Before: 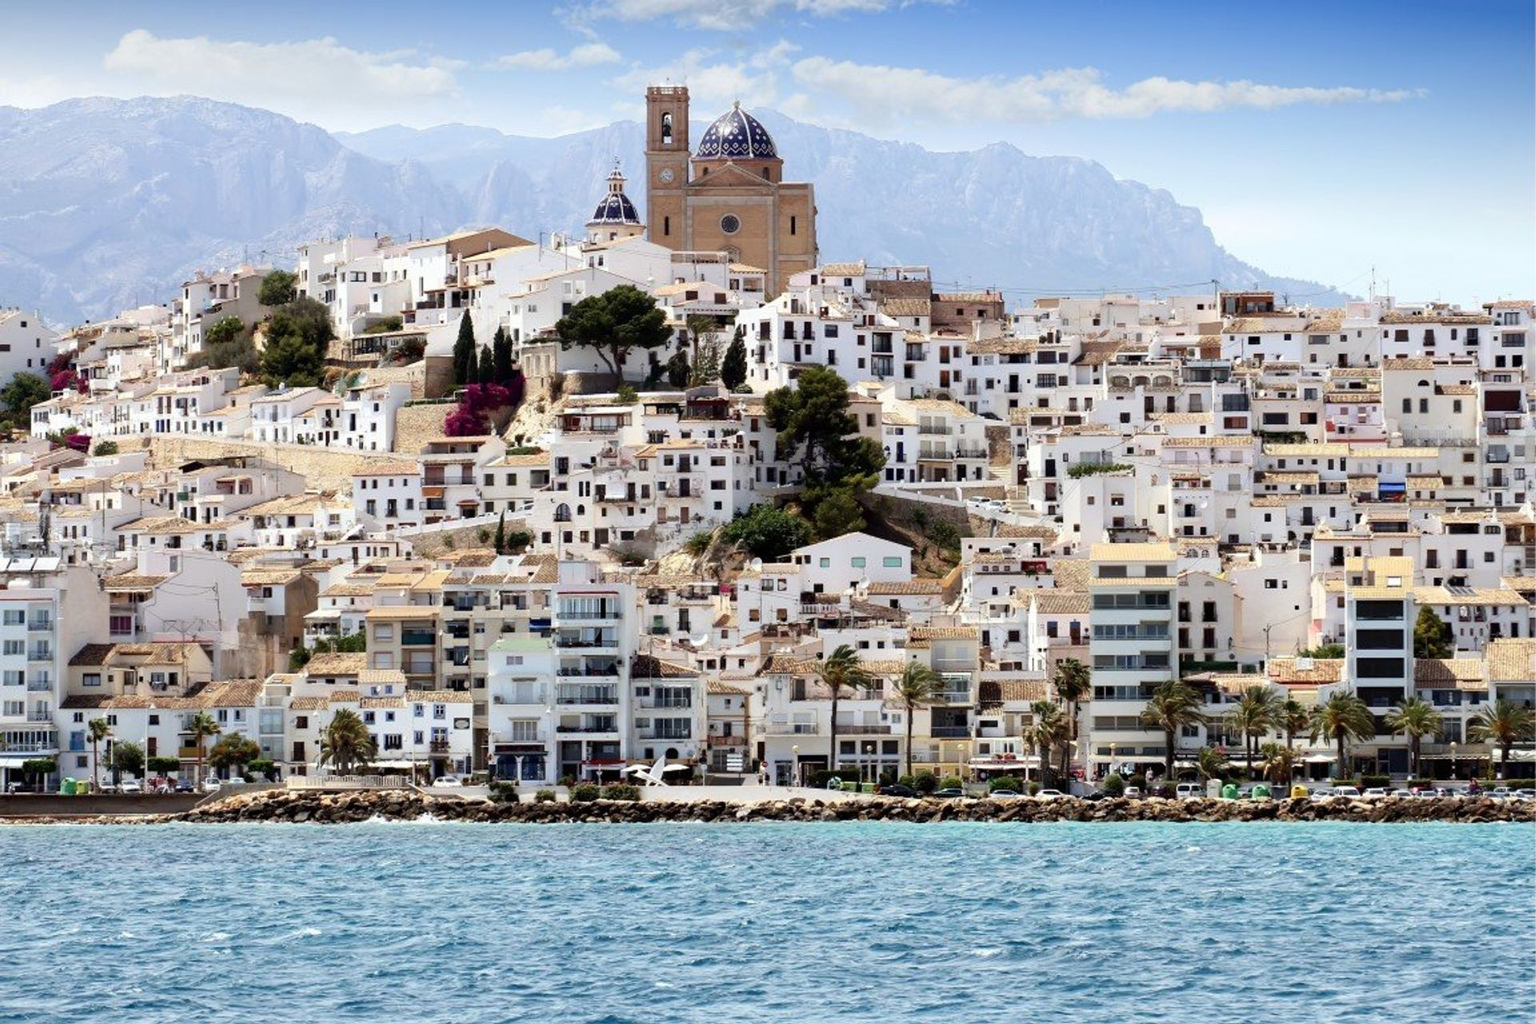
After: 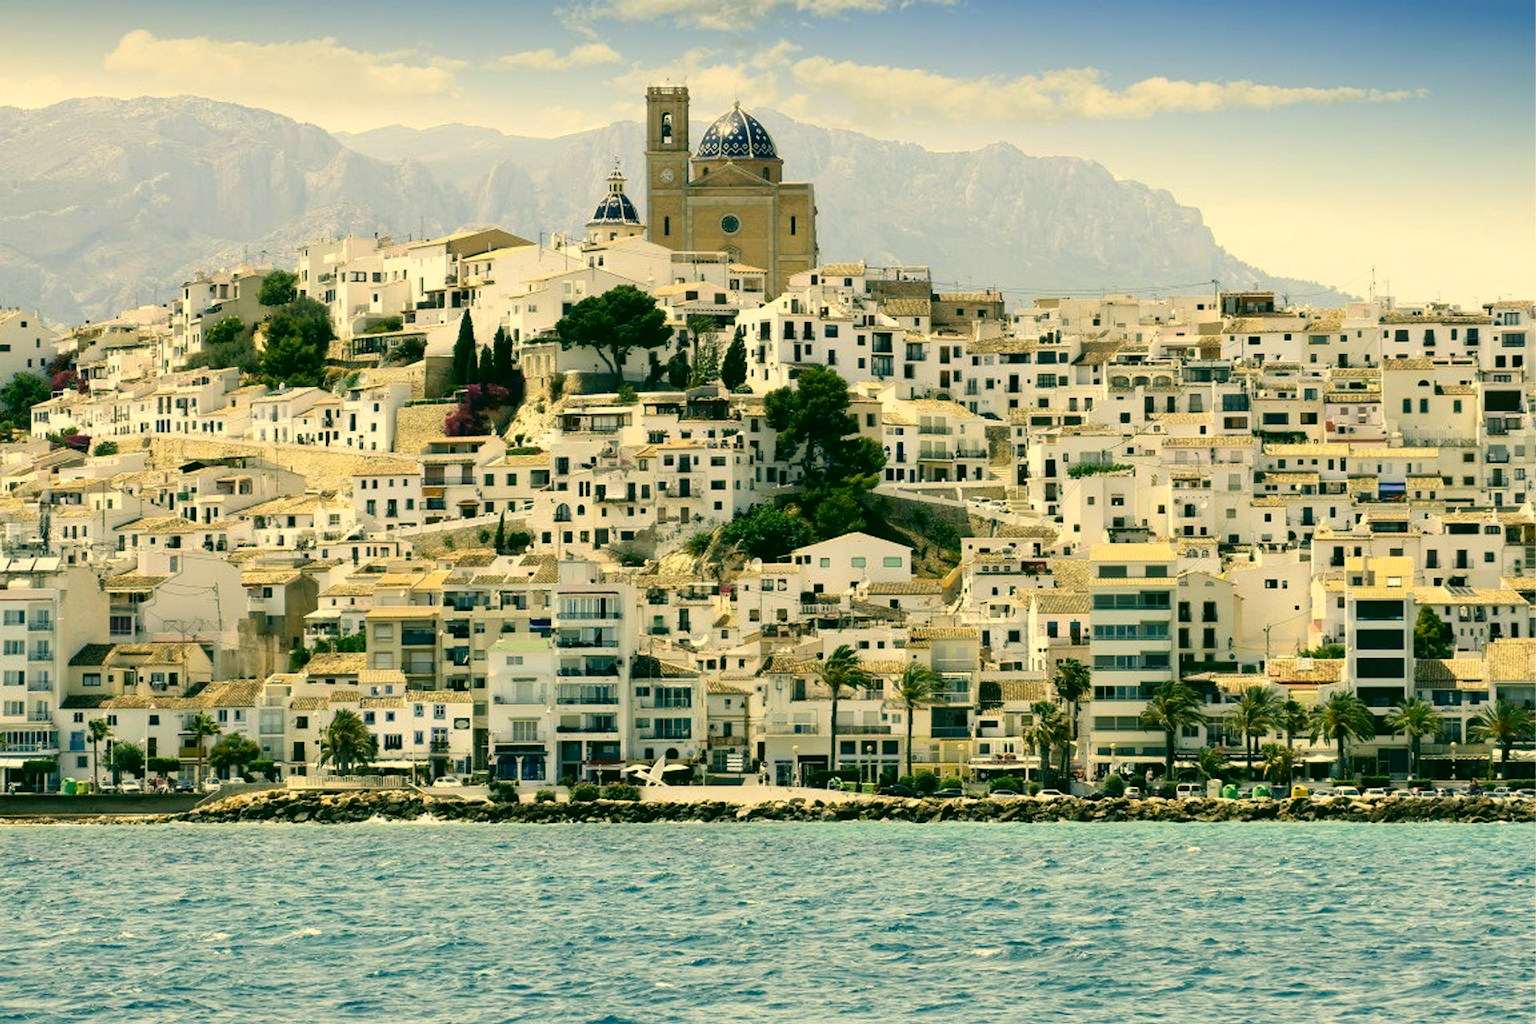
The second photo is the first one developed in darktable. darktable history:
color correction: highlights a* 5.64, highlights b* 32.97, shadows a* -26.31, shadows b* 3.72
